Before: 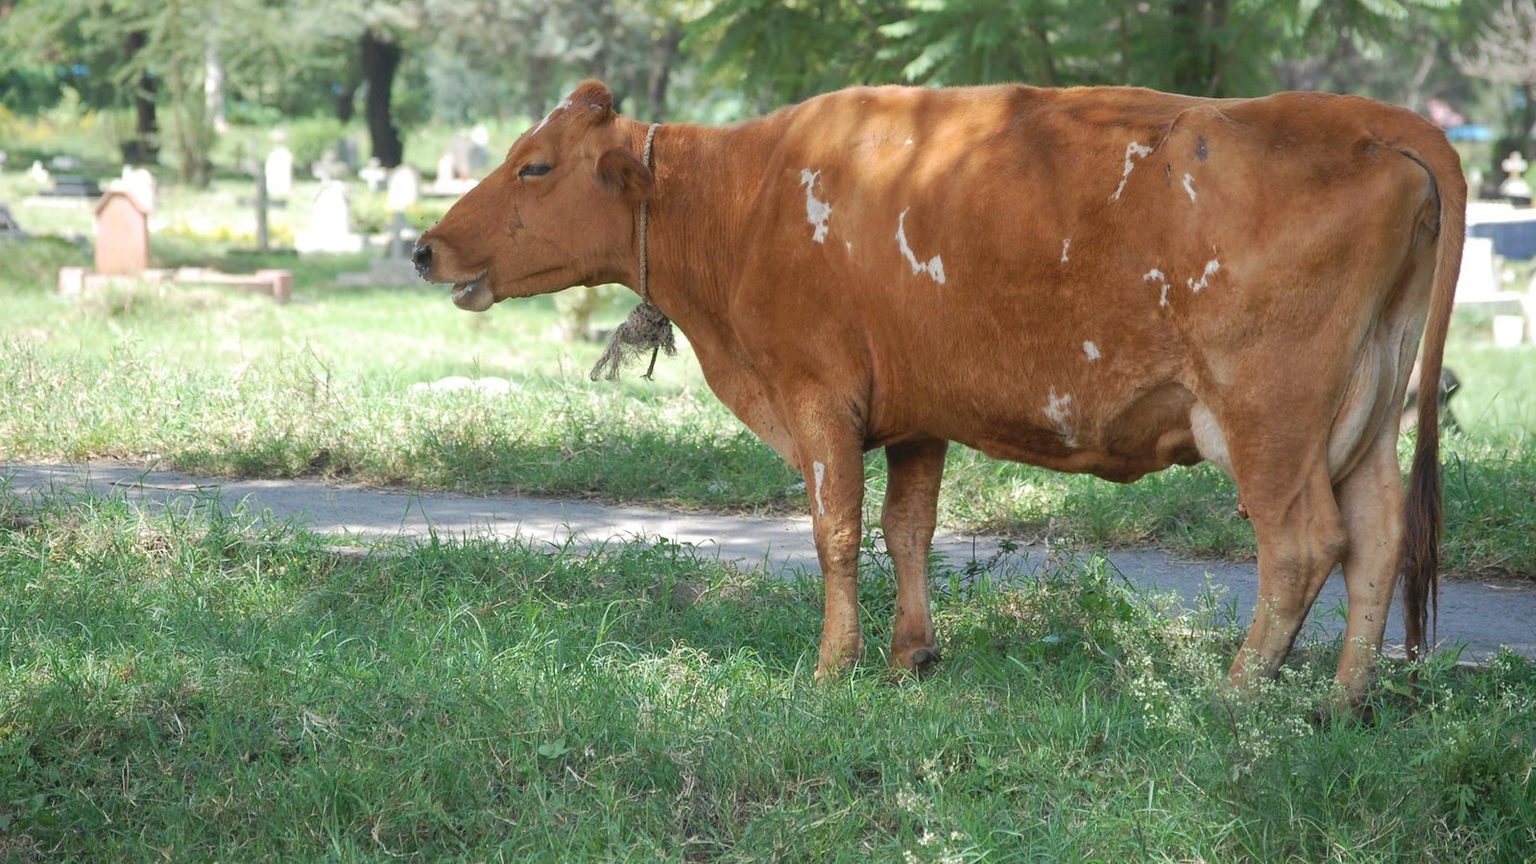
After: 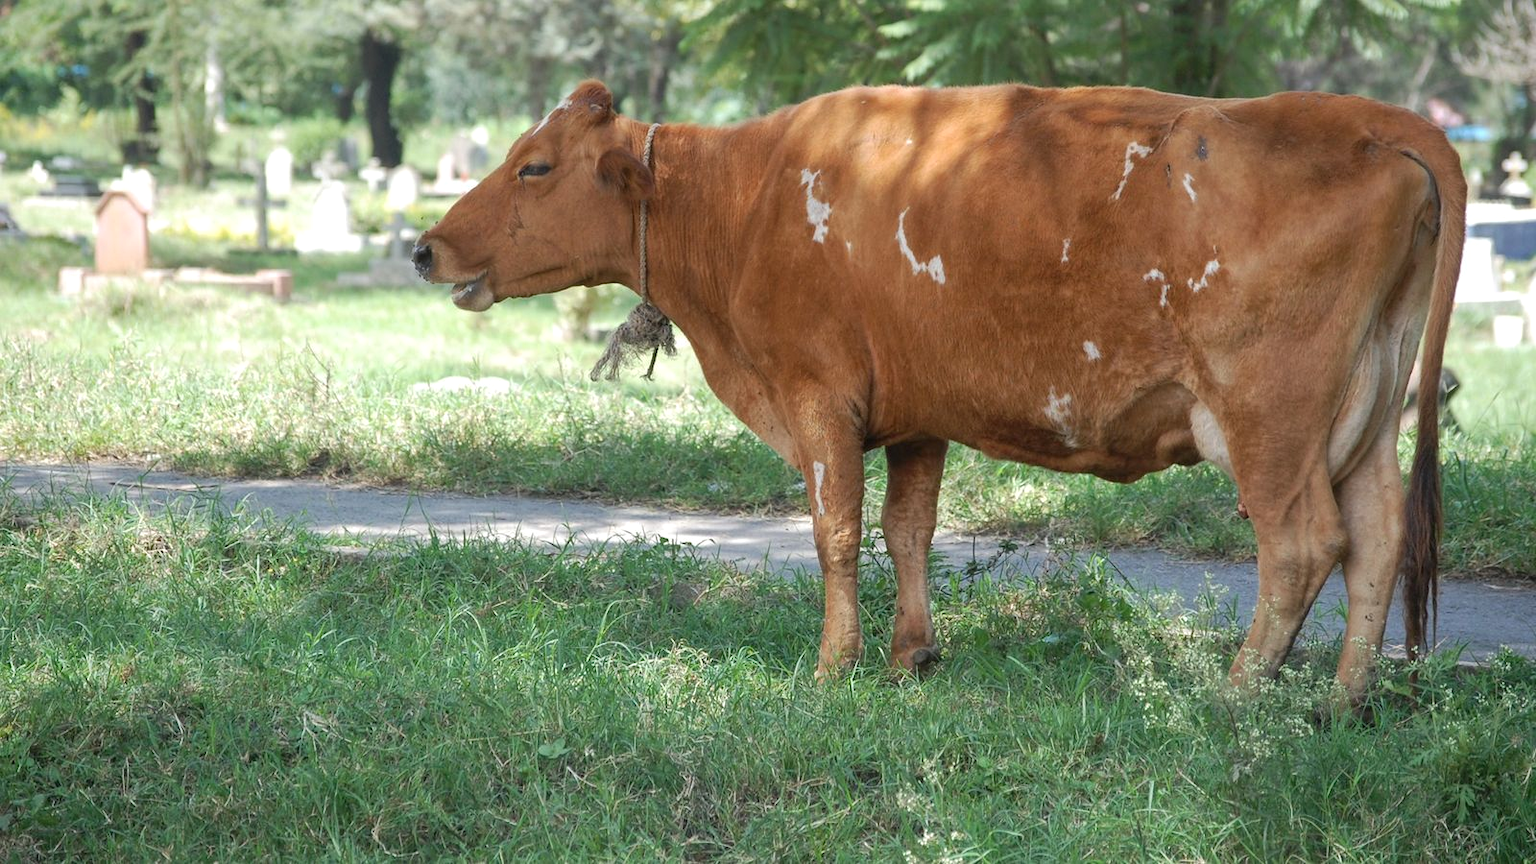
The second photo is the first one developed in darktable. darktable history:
local contrast: highlights 100%, shadows 102%, detail 119%, midtone range 0.2
